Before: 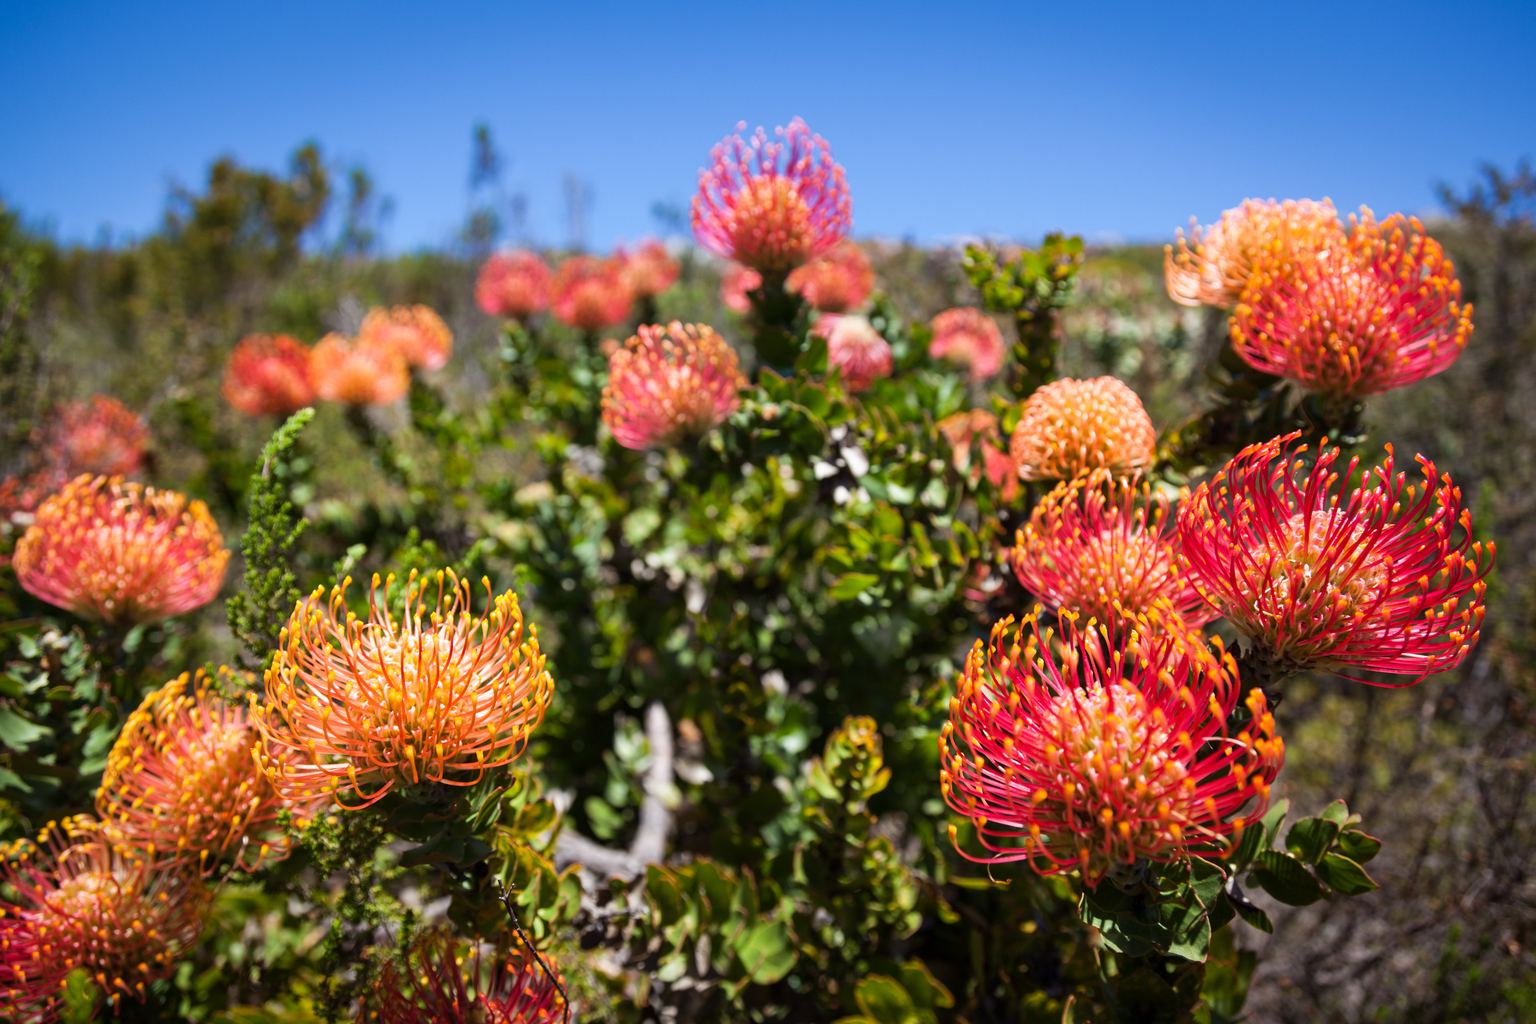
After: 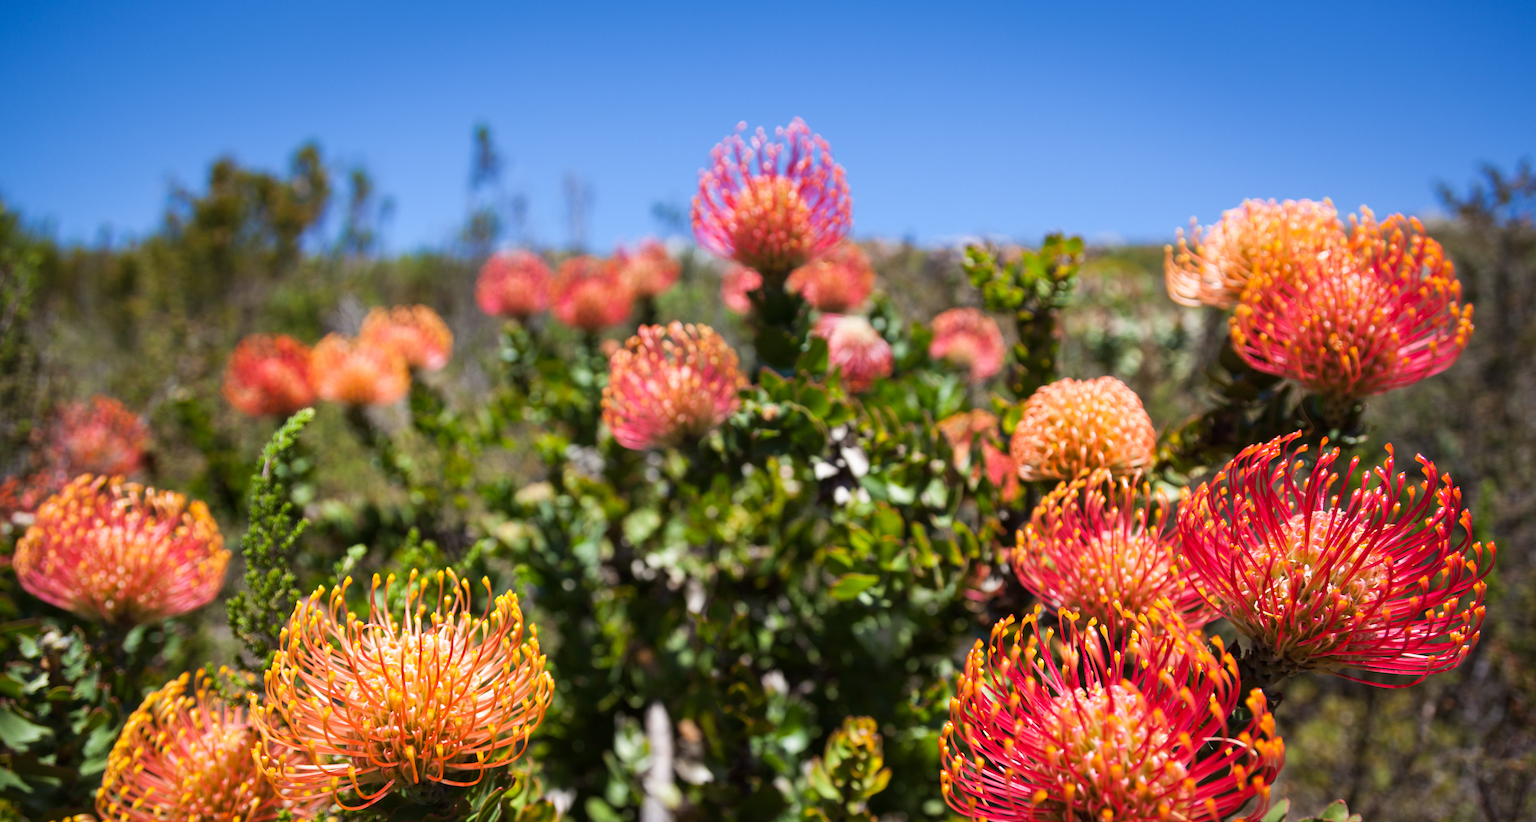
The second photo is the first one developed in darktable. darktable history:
crop: bottom 19.642%
